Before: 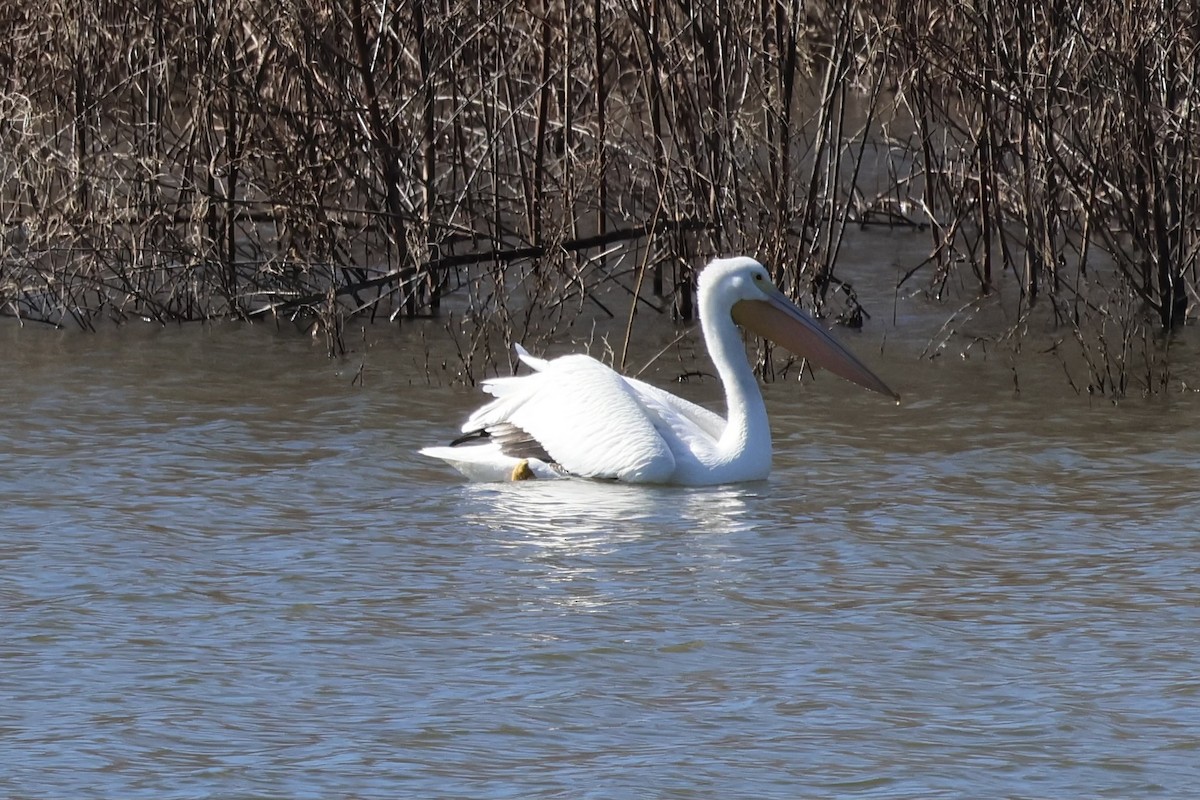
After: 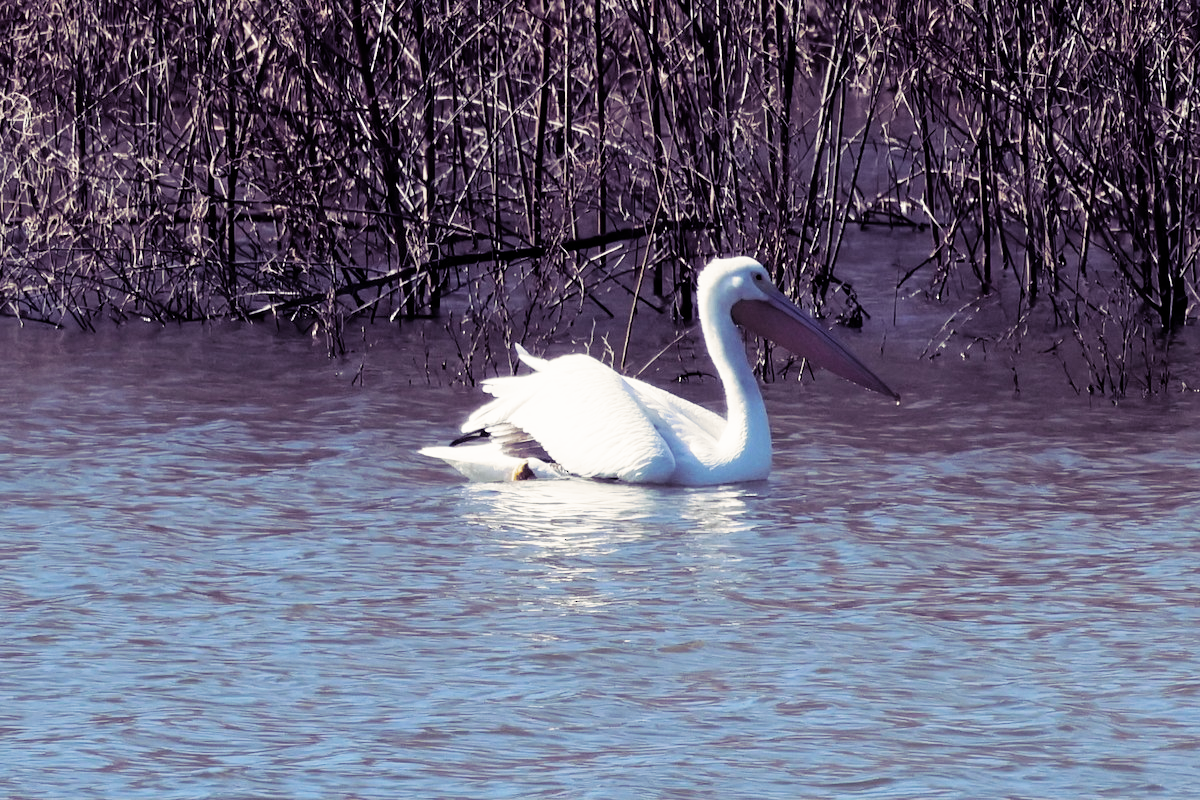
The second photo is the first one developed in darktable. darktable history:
split-toning: shadows › hue 255.6°, shadows › saturation 0.66, highlights › hue 43.2°, highlights › saturation 0.68, balance -50.1
filmic rgb: middle gray luminance 12.74%, black relative exposure -10.13 EV, white relative exposure 3.47 EV, threshold 6 EV, target black luminance 0%, hardness 5.74, latitude 44.69%, contrast 1.221, highlights saturation mix 5%, shadows ↔ highlights balance 26.78%, add noise in highlights 0, preserve chrominance no, color science v3 (2019), use custom middle-gray values true, iterations of high-quality reconstruction 0, contrast in highlights soft, enable highlight reconstruction true
